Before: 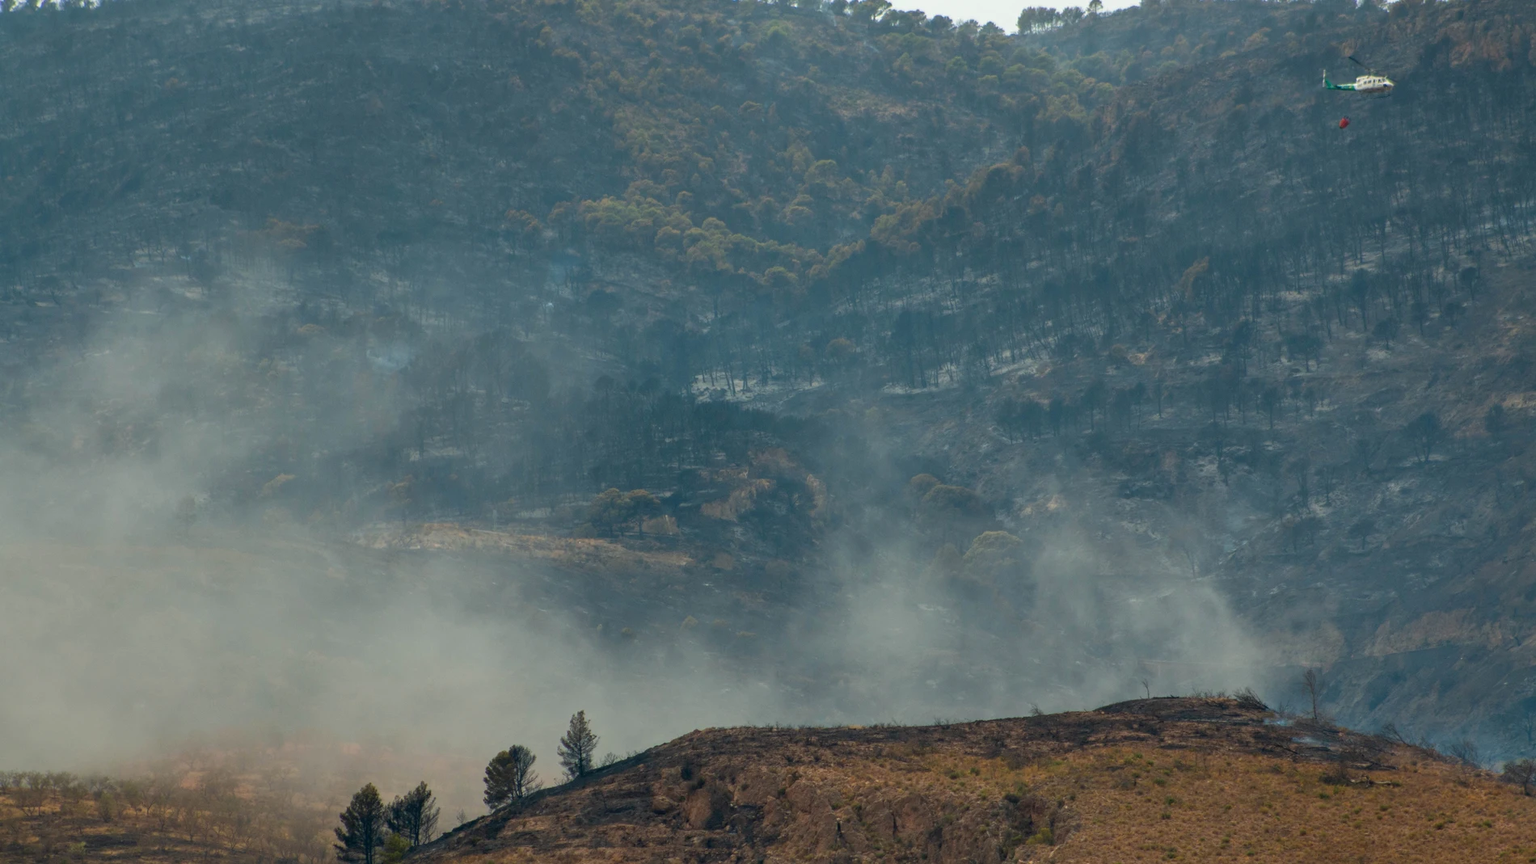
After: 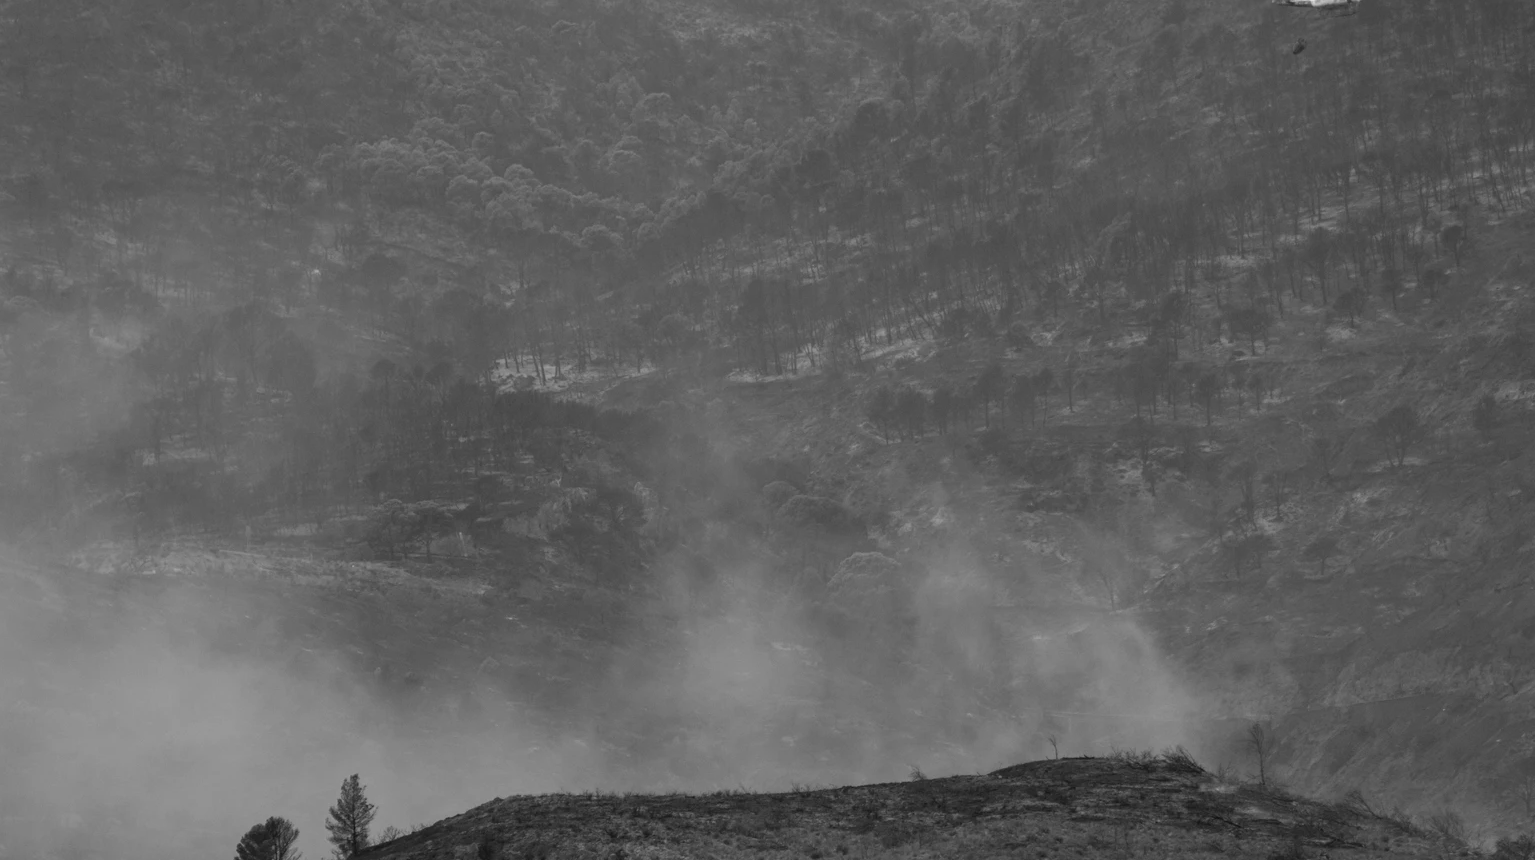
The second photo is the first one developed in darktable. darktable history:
crop: left 19.208%, top 9.831%, right 0%, bottom 9.656%
color calibration: output gray [0.22, 0.42, 0.37, 0], gray › normalize channels true, x 0.34, y 0.355, temperature 5191.12 K, gamut compression 0.022
